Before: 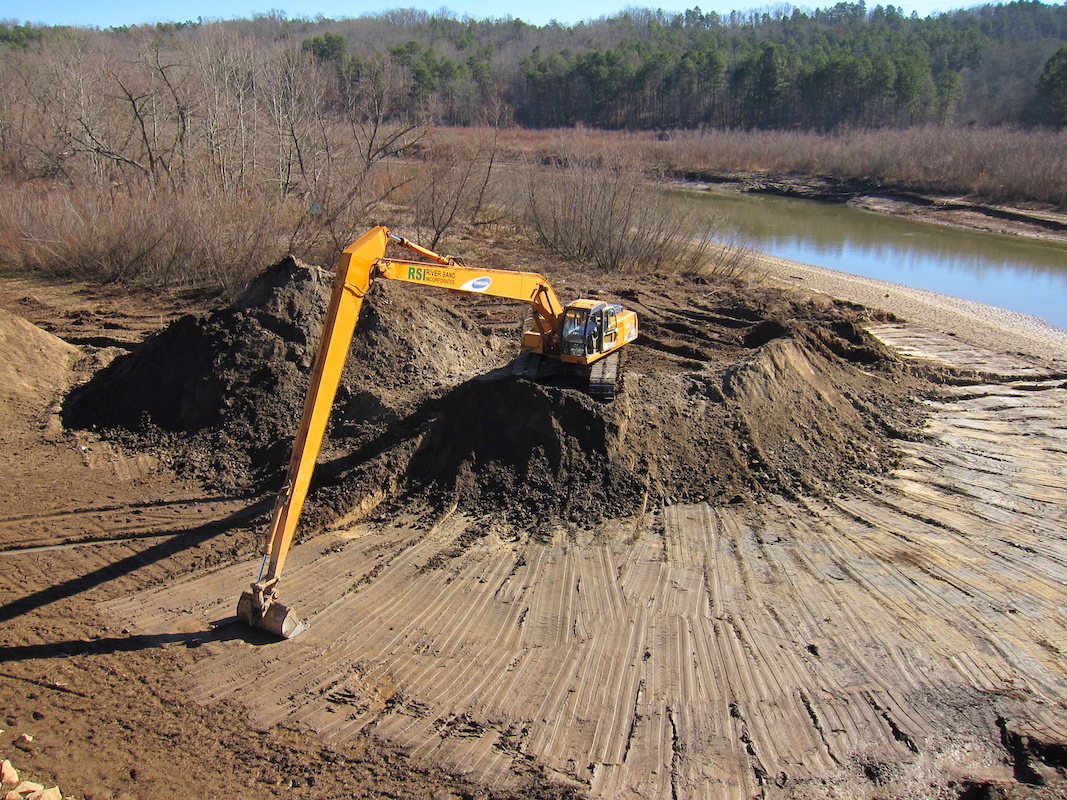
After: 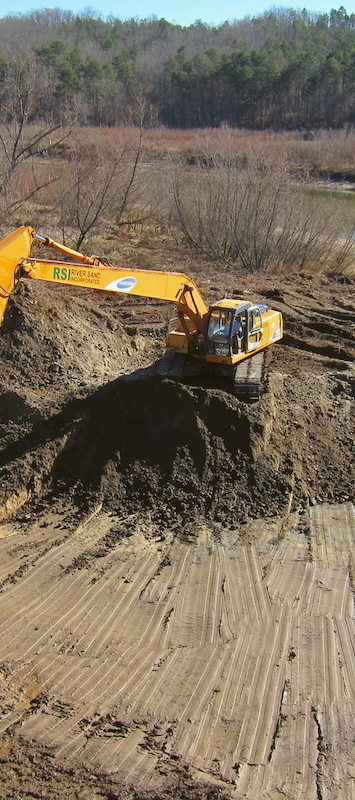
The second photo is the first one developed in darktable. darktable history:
crop: left 33.36%, right 33.36%
color balance: lift [1.004, 1.002, 1.002, 0.998], gamma [1, 1.007, 1.002, 0.993], gain [1, 0.977, 1.013, 1.023], contrast -3.64%
